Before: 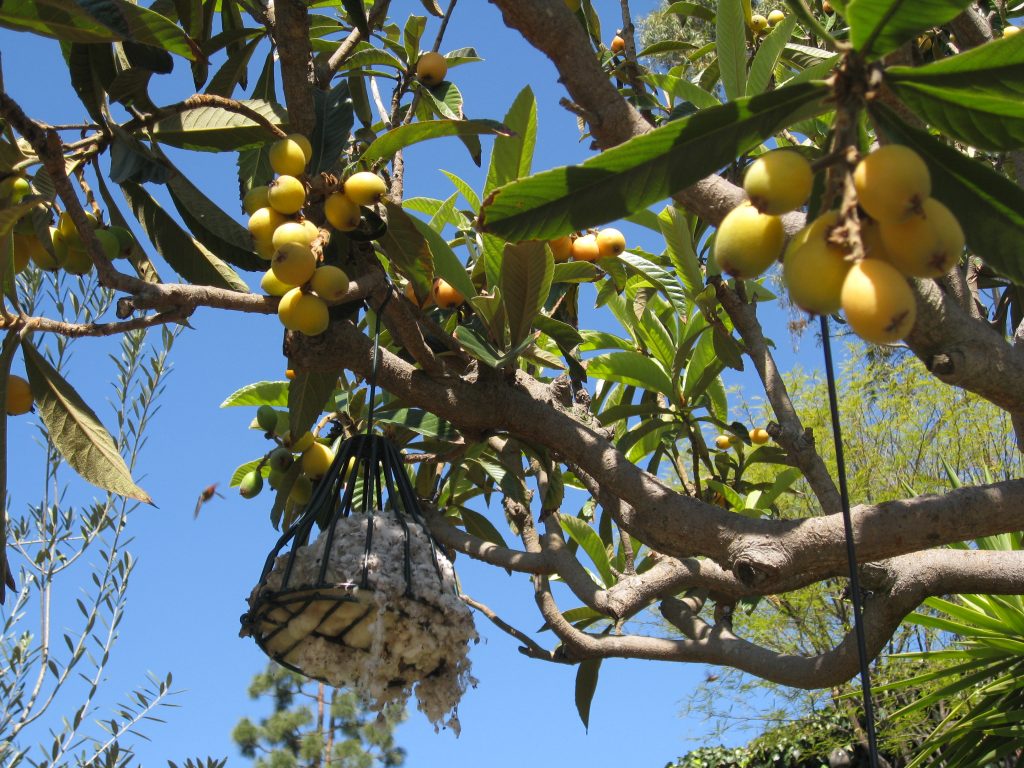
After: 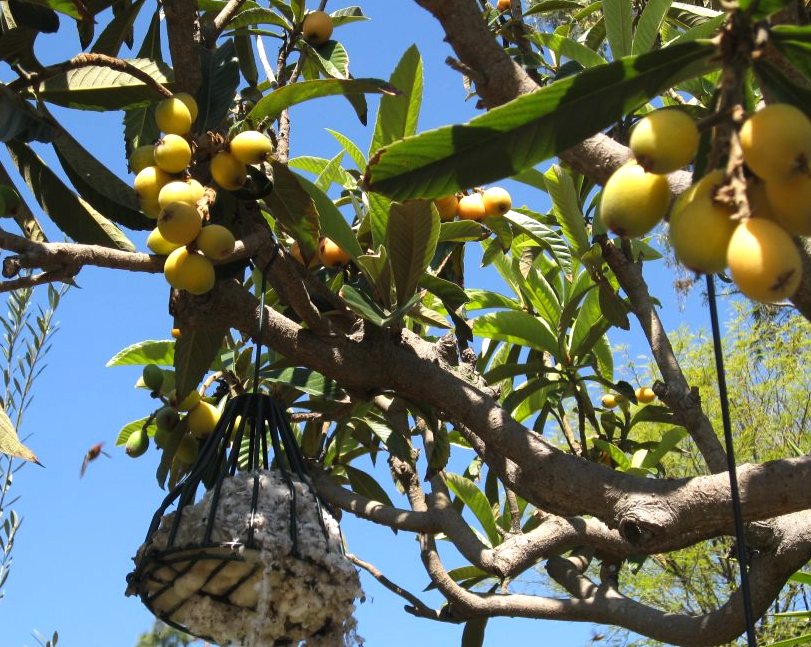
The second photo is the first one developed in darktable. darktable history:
tone equalizer: -8 EV -0.417 EV, -7 EV -0.389 EV, -6 EV -0.333 EV, -5 EV -0.222 EV, -3 EV 0.222 EV, -2 EV 0.333 EV, -1 EV 0.389 EV, +0 EV 0.417 EV, edges refinement/feathering 500, mask exposure compensation -1.57 EV, preserve details no
crop: left 11.225%, top 5.381%, right 9.565%, bottom 10.314%
